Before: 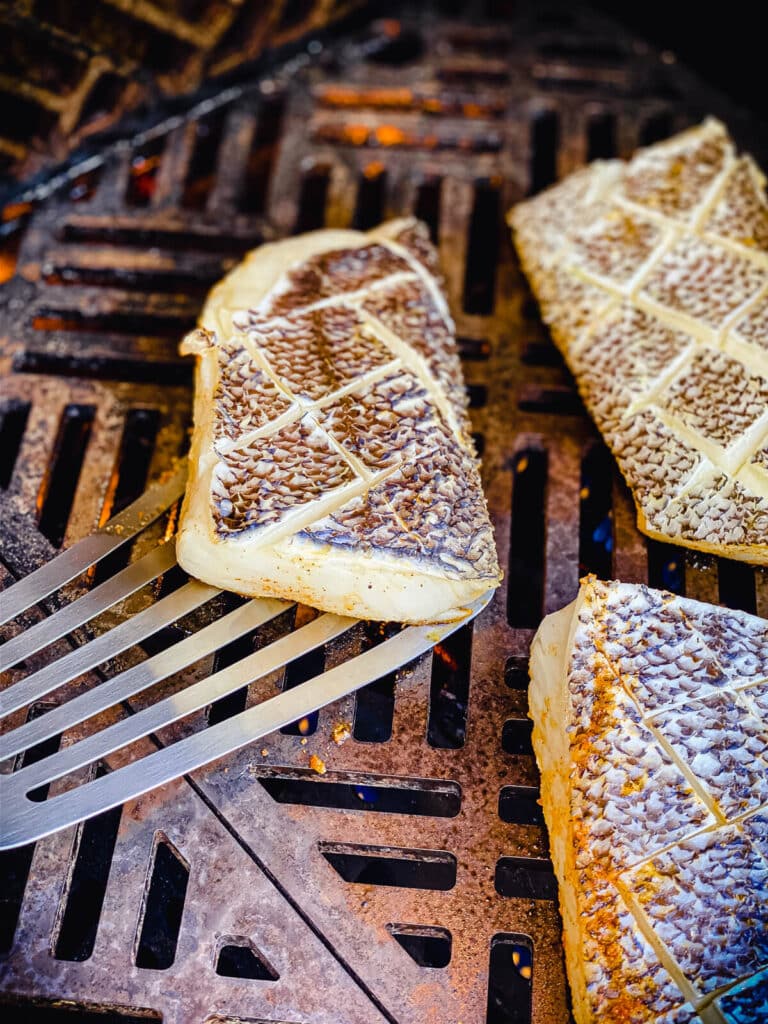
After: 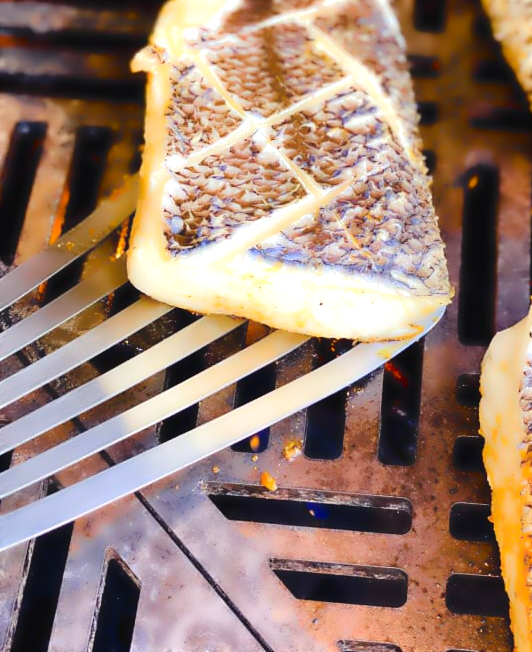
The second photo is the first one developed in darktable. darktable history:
lowpass: radius 4, soften with bilateral filter, unbound 0
exposure: black level correction 0, exposure 0.5 EV, compensate highlight preservation false
crop: left 6.488%, top 27.668%, right 24.183%, bottom 8.656%
